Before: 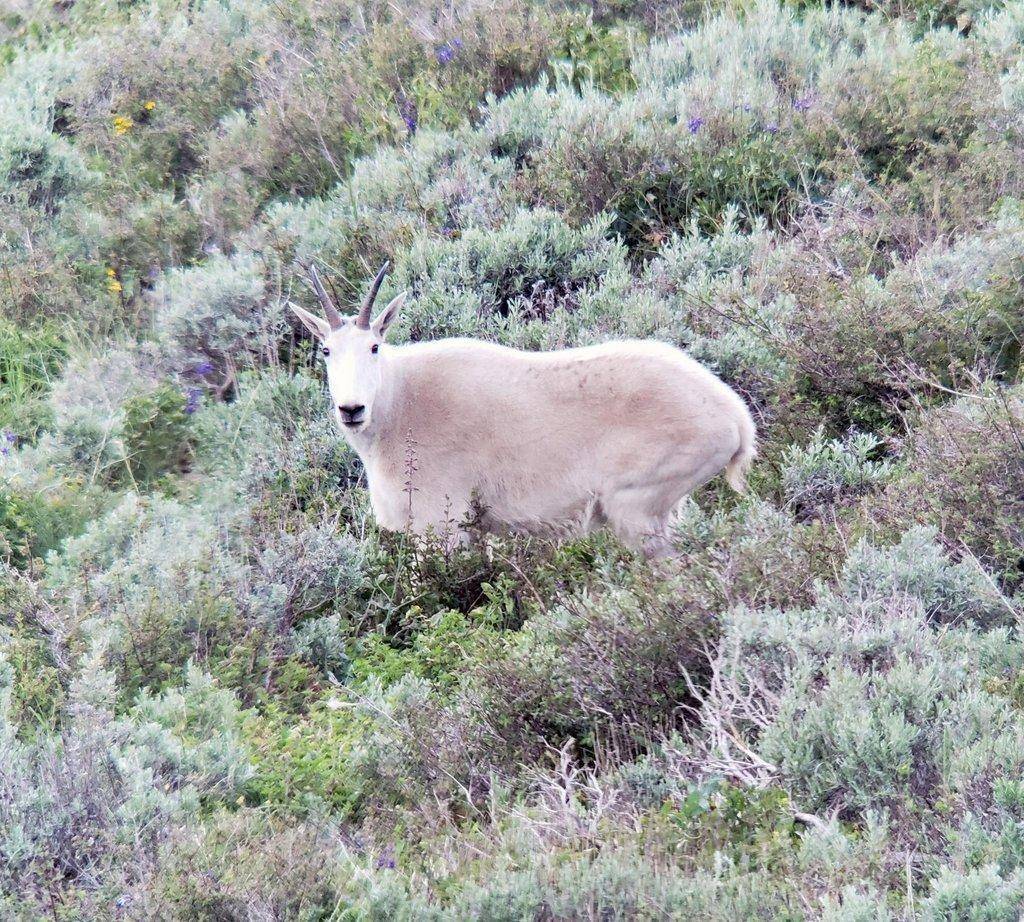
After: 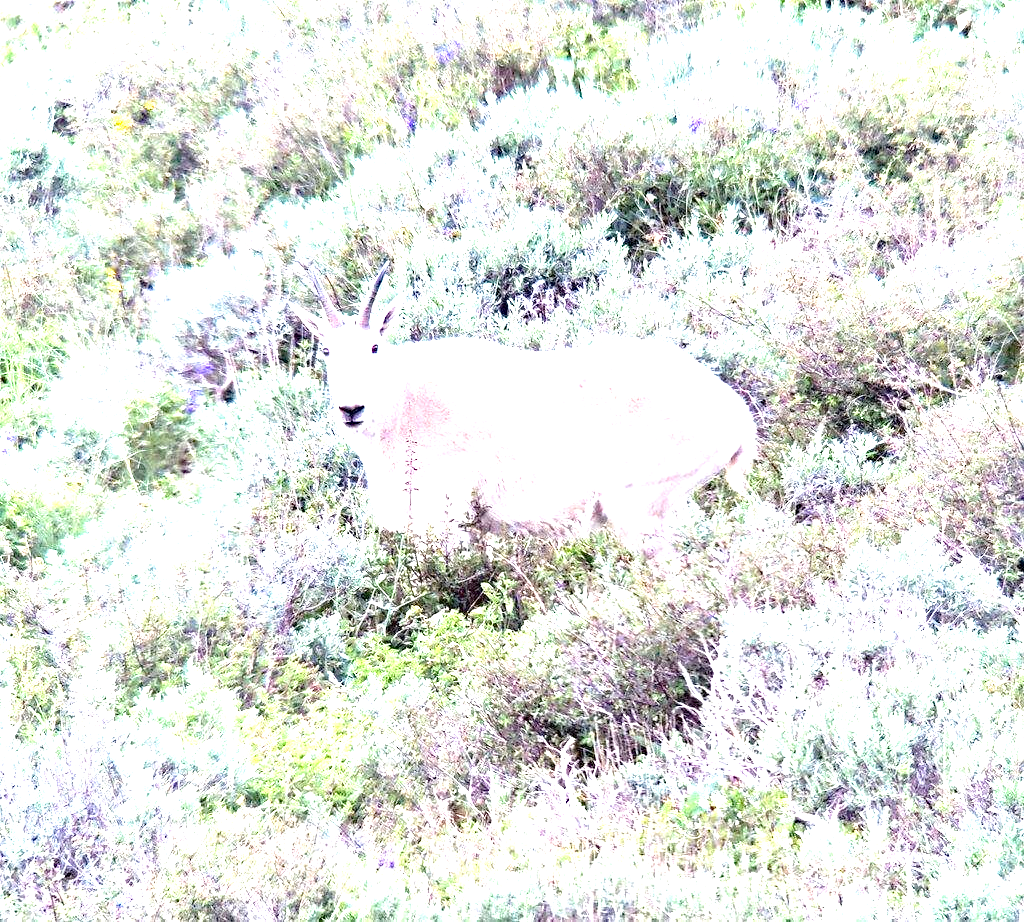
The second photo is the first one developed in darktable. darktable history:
haze removal: compatibility mode true, adaptive false
exposure: black level correction 0.001, exposure 1.735 EV, compensate highlight preservation false
white balance: red 1, blue 1
